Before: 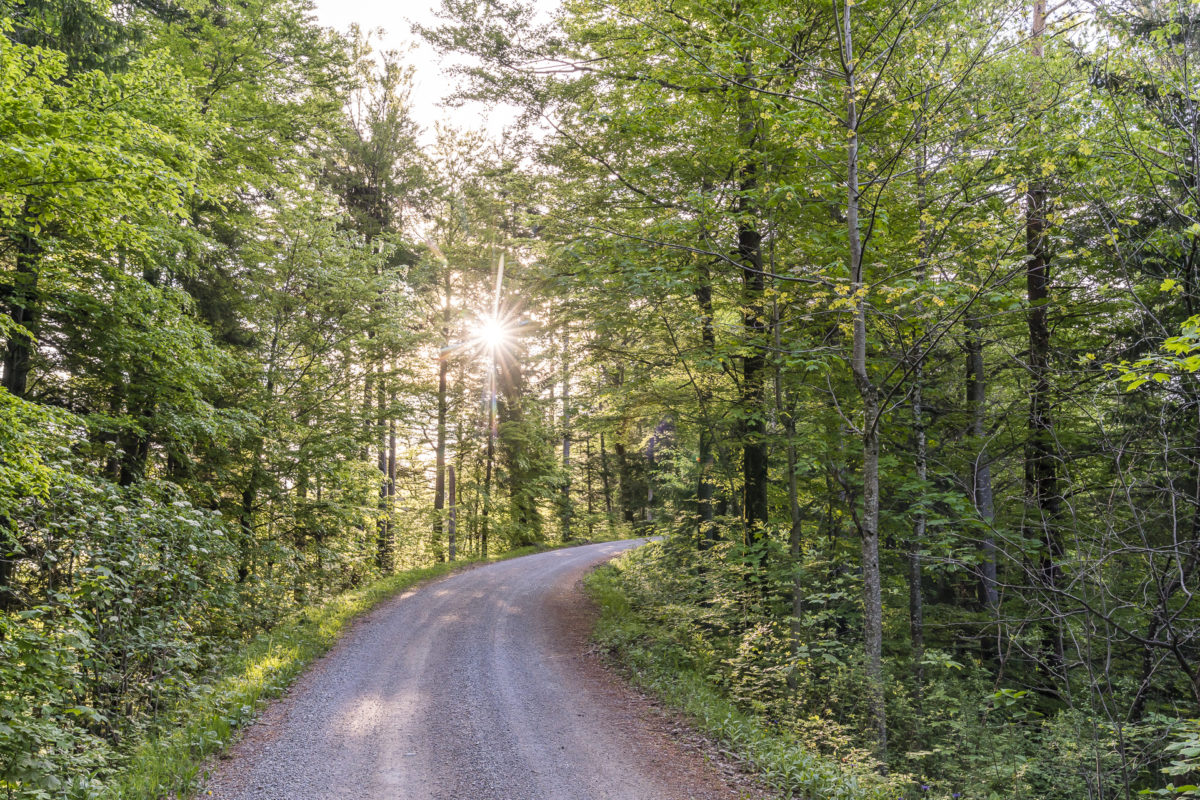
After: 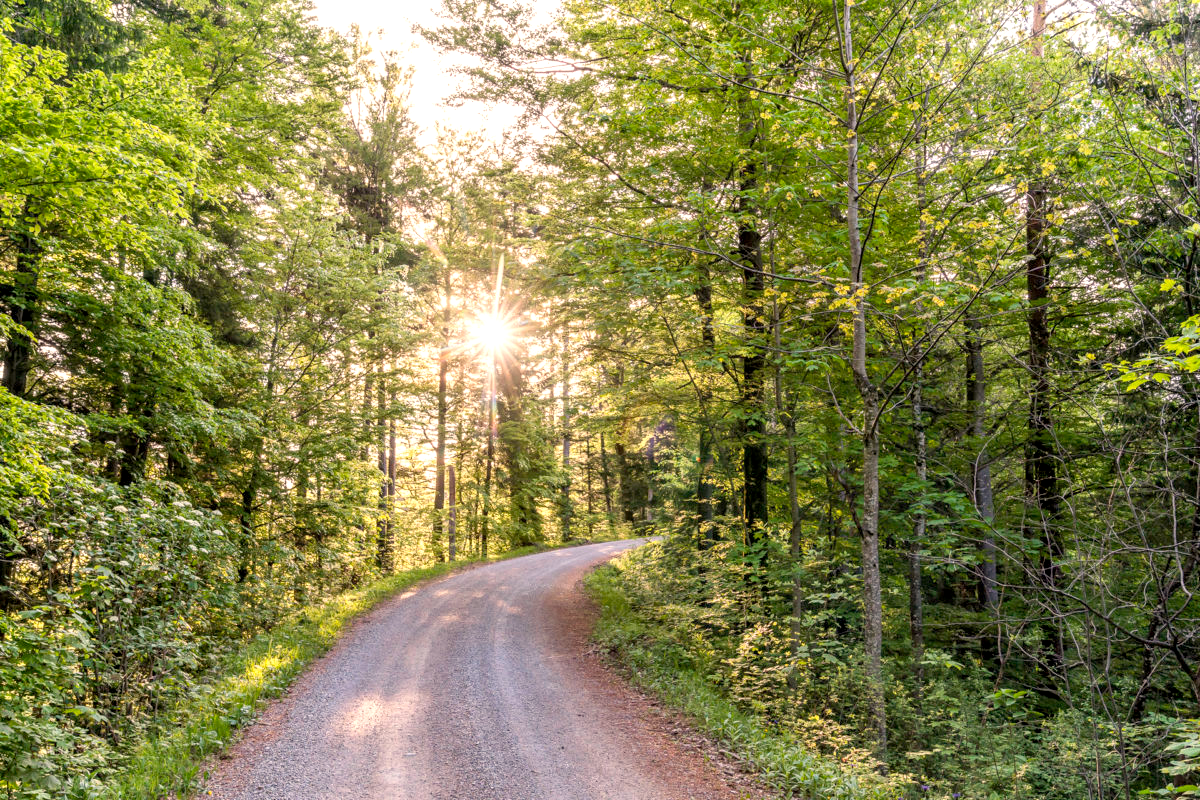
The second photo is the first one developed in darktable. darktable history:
exposure: black level correction 0.005, exposure 0.417 EV, compensate highlight preservation false
white balance: red 1.045, blue 0.932
